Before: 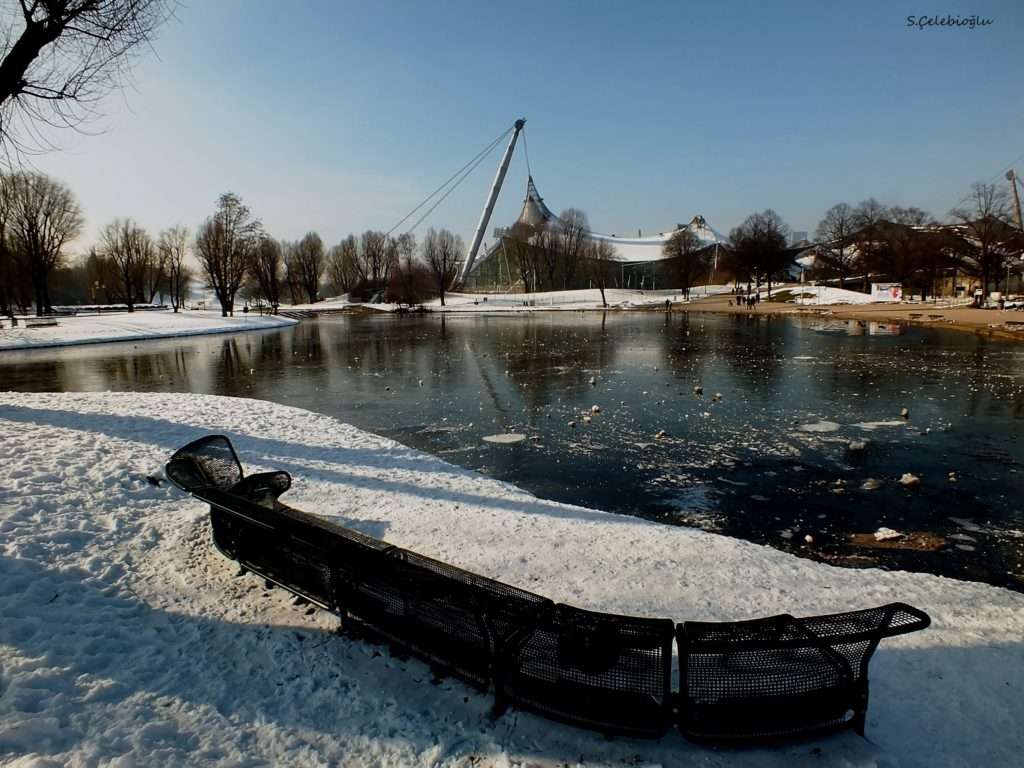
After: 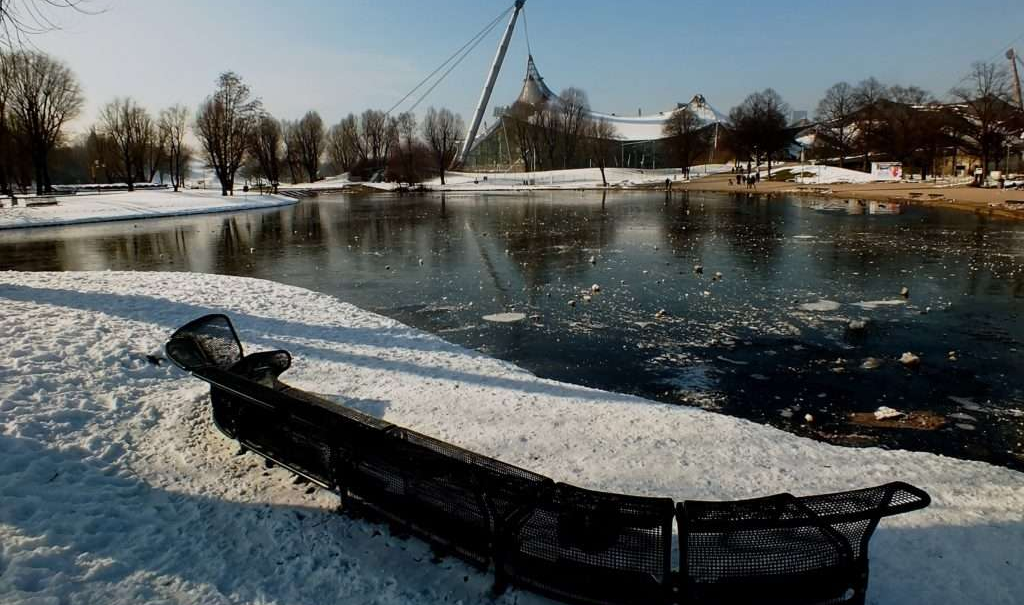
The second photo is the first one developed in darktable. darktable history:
crop and rotate: top 15.771%, bottom 5.417%
